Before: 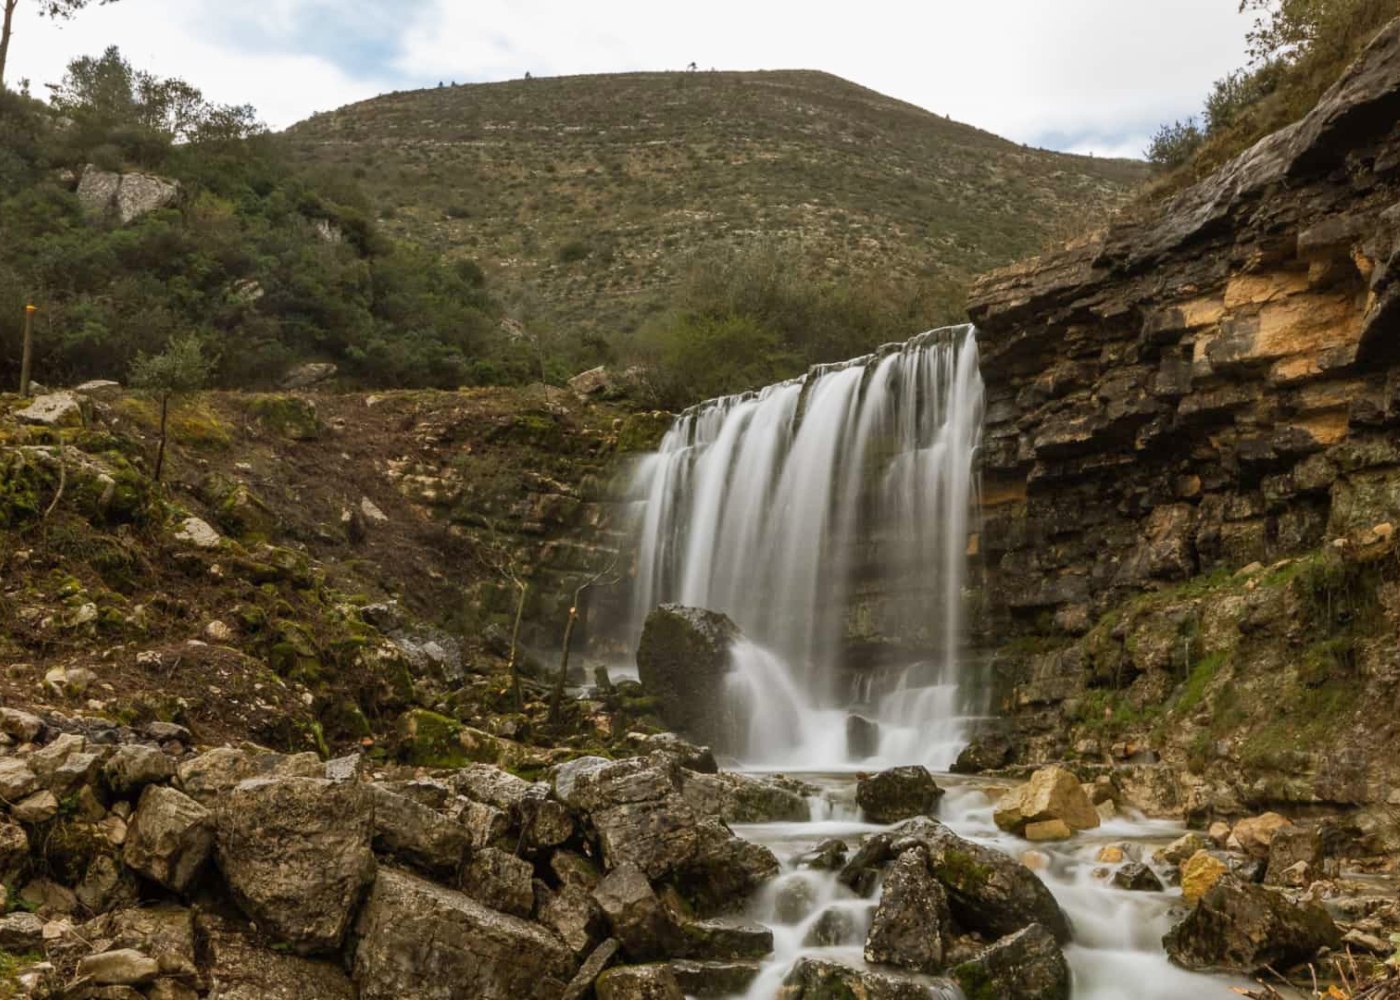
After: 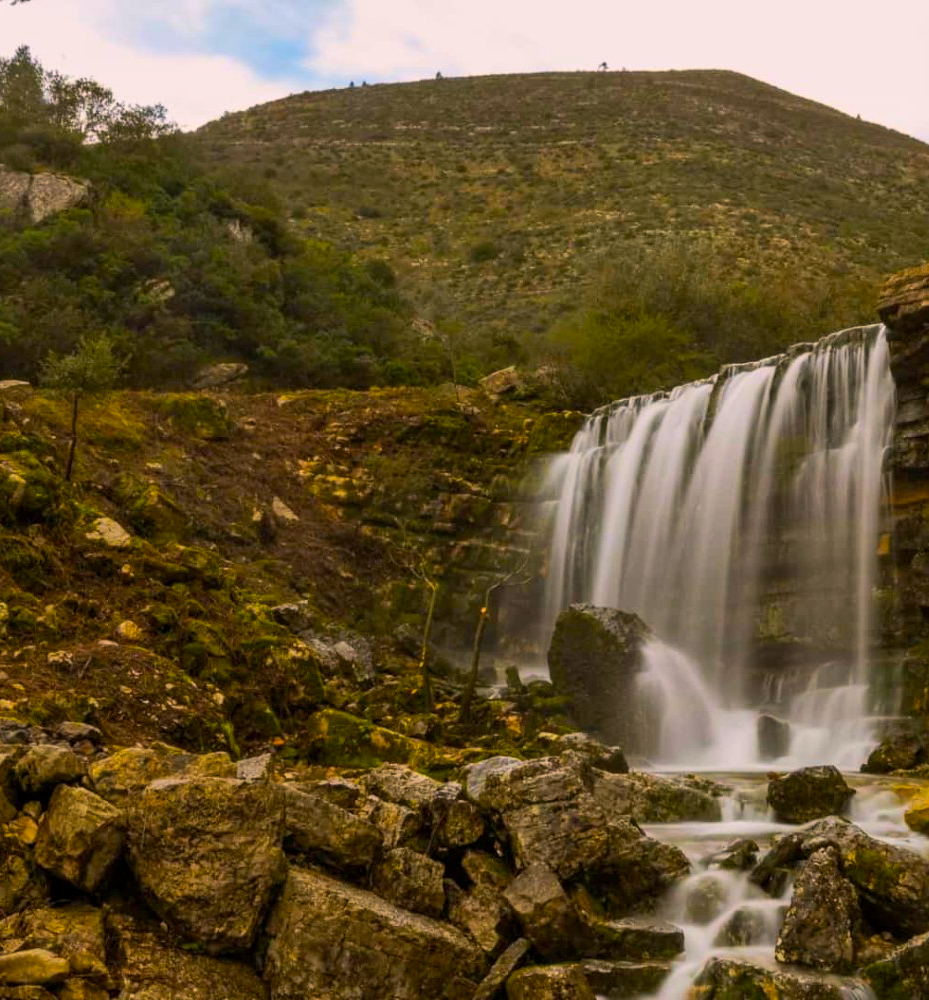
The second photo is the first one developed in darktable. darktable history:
crop and rotate: left 6.492%, right 27.127%
color correction: highlights a* 7.46, highlights b* 3.82
tone equalizer: on, module defaults
exposure: black level correction 0.001, exposure -0.199 EV, compensate highlight preservation false
color balance rgb: linear chroma grading › shadows -39.971%, linear chroma grading › highlights 39.872%, linear chroma grading › global chroma 44.395%, linear chroma grading › mid-tones -29.678%, perceptual saturation grading › global saturation 30.979%
